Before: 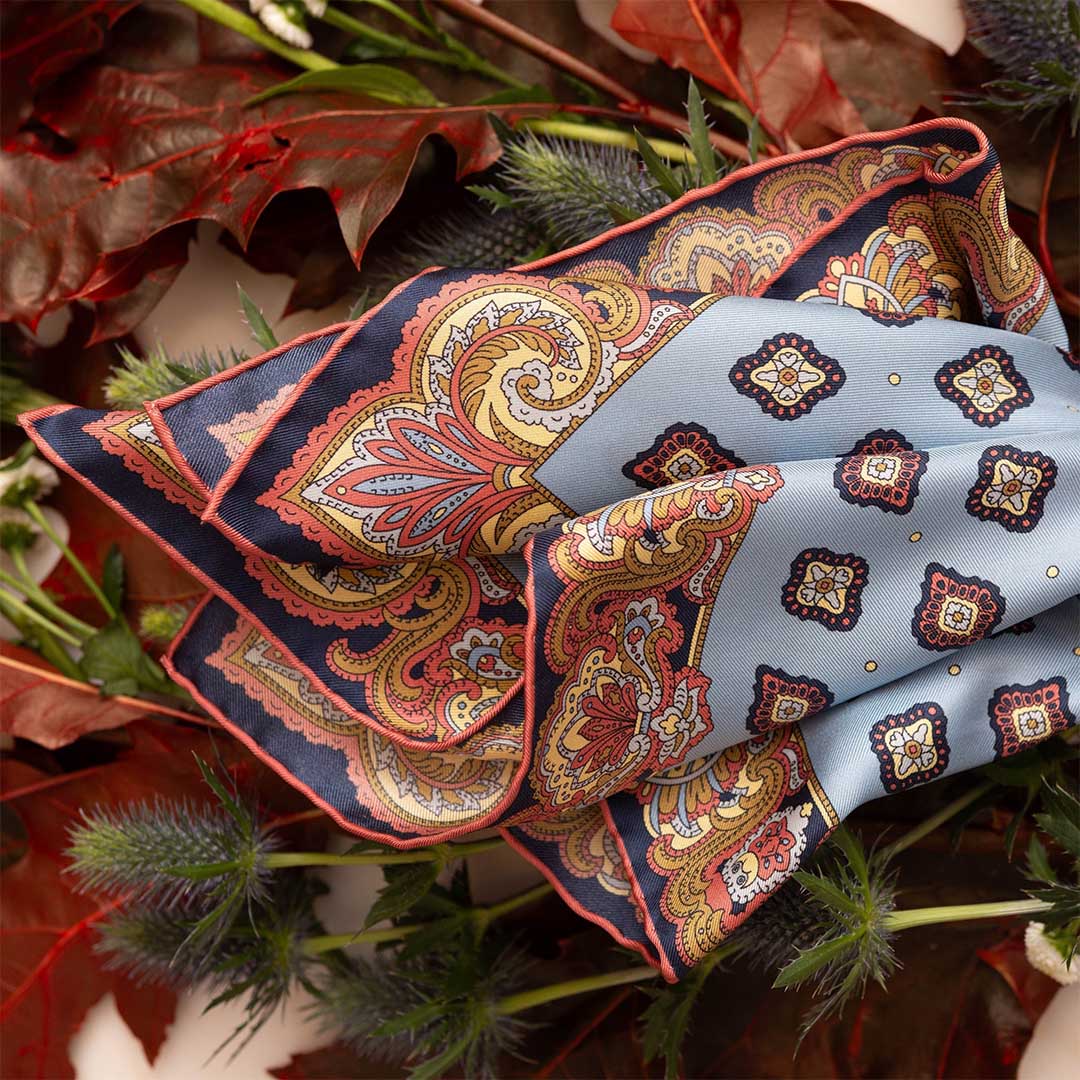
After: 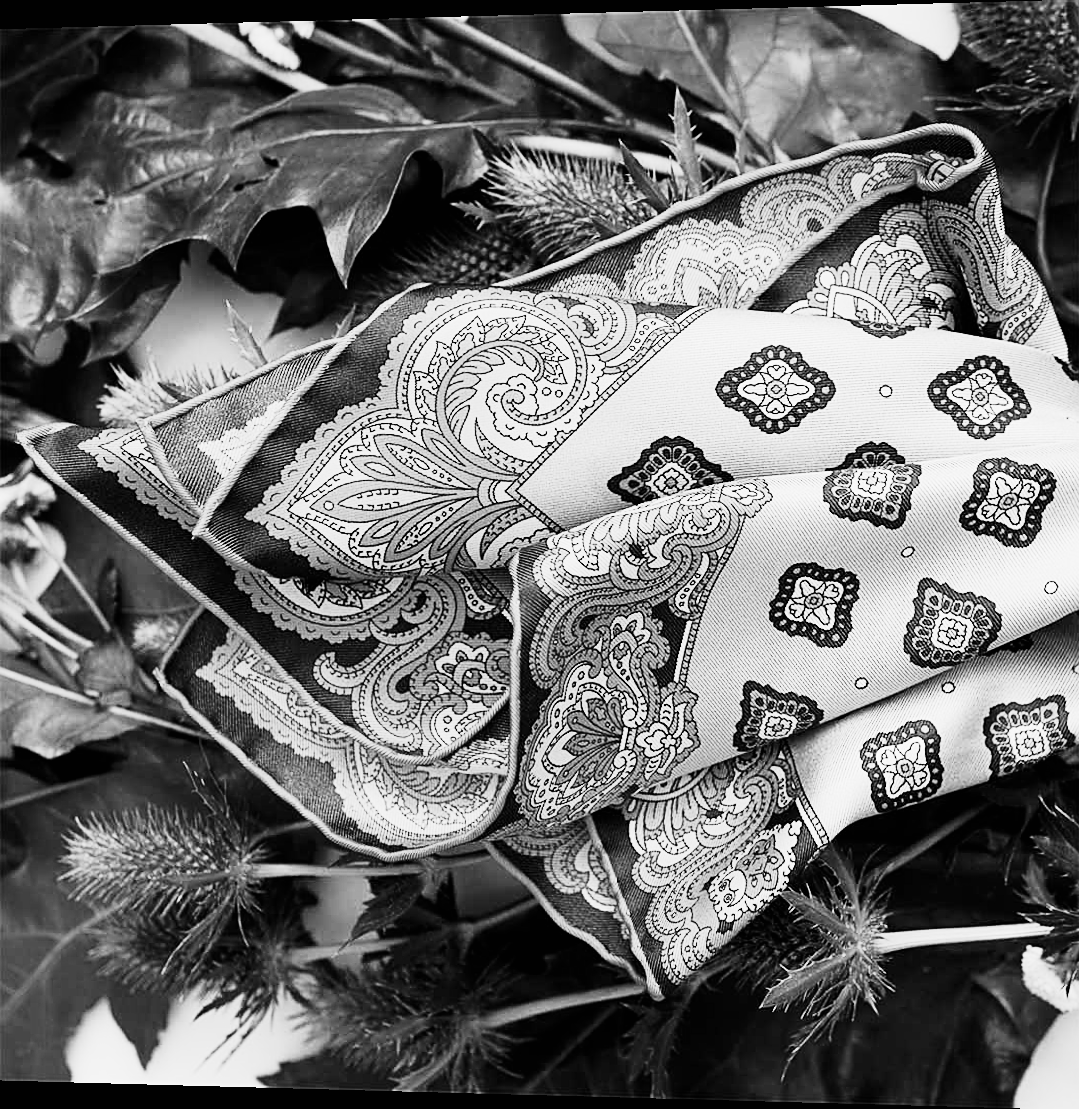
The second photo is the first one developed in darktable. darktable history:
sharpen: on, module defaults
rotate and perspective: lens shift (horizontal) -0.055, automatic cropping off
tone curve: curves: ch0 [(0, 0) (0.042, 0.01) (0.223, 0.123) (0.59, 0.574) (0.802, 0.868) (1, 1)], color space Lab, linked channels, preserve colors none
filmic rgb: black relative exposure -7.65 EV, white relative exposure 4.56 EV, hardness 3.61, color science v6 (2022)
exposure: black level correction 0, exposure 0.7 EV, compensate exposure bias true, compensate highlight preservation false
monochrome: on, module defaults
color correction: highlights a* 1.83, highlights b* 34.02, shadows a* -36.68, shadows b* -5.48
contrast brightness saturation: contrast 0.24, brightness 0.26, saturation 0.39
